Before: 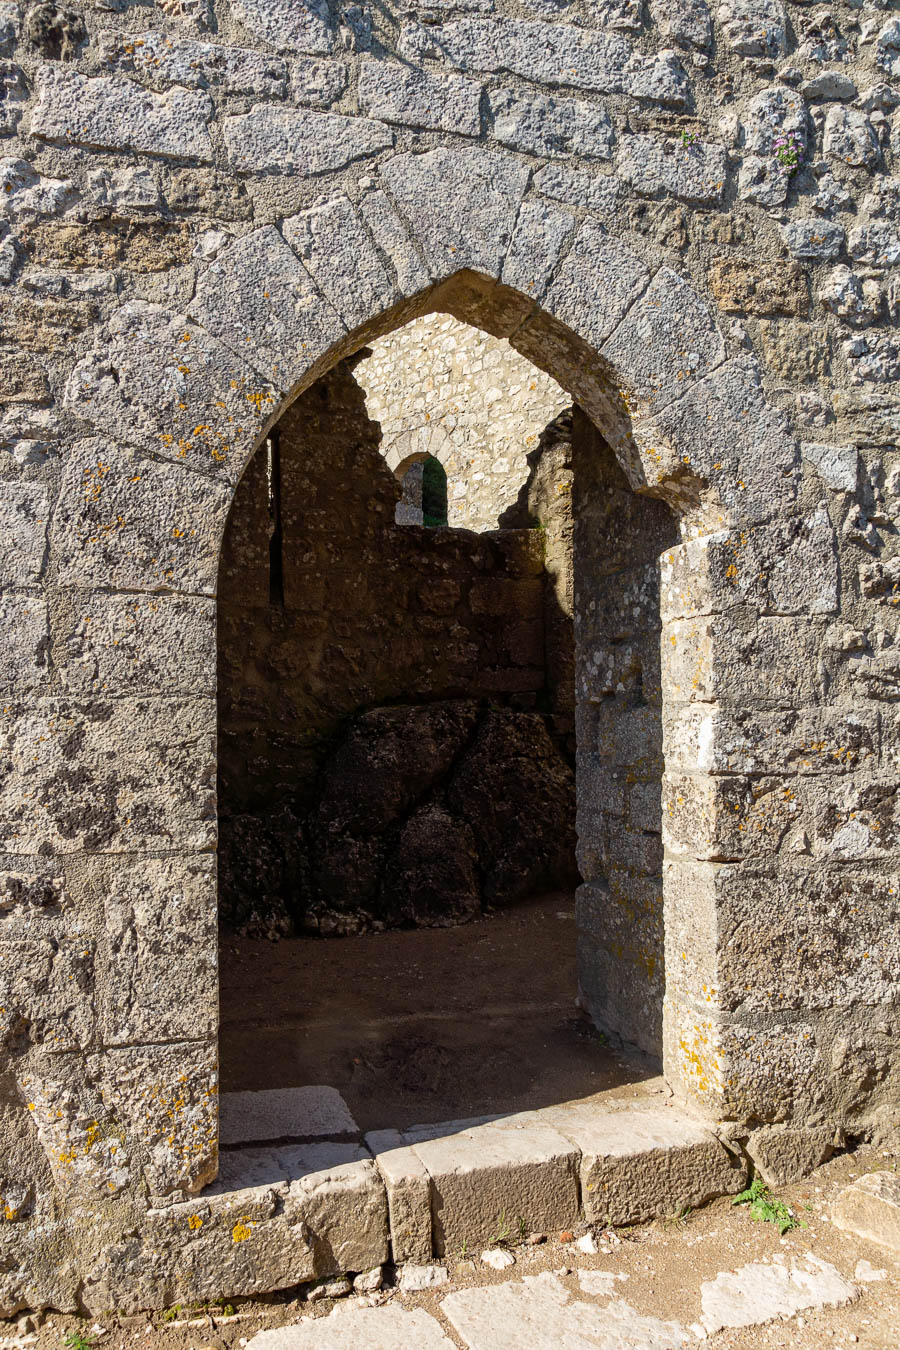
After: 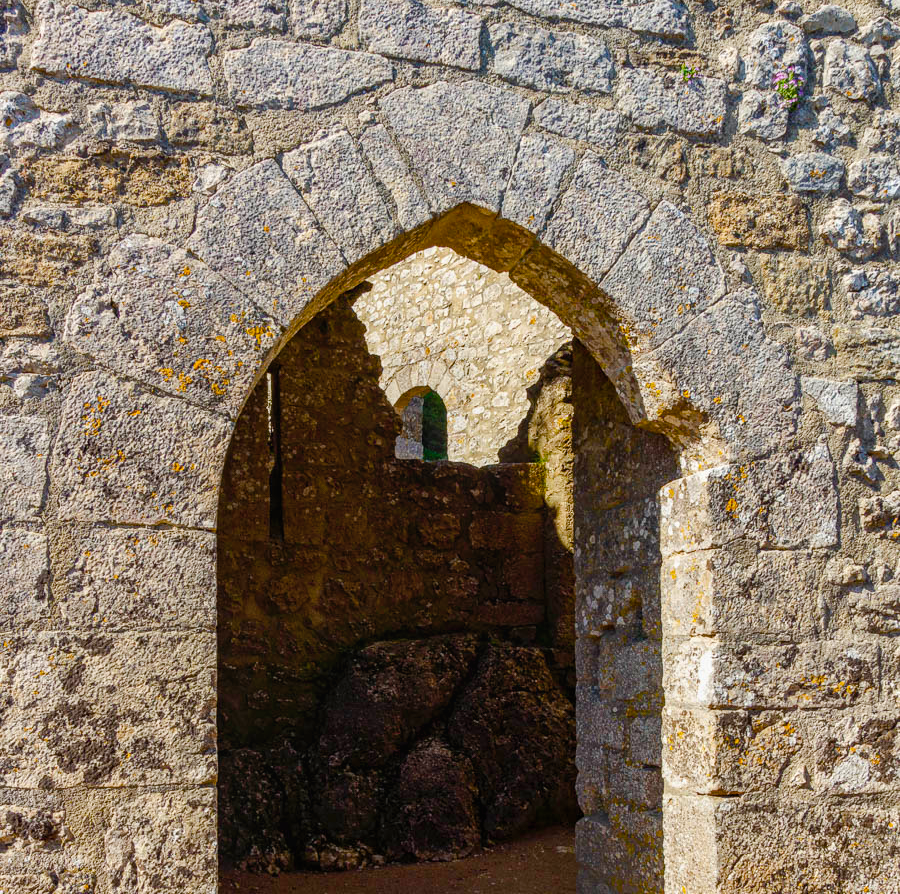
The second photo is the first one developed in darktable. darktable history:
color balance rgb: linear chroma grading › global chroma 14.987%, perceptual saturation grading › global saturation 24.117%, perceptual saturation grading › highlights -24.677%, perceptual saturation grading › mid-tones 24.51%, perceptual saturation grading › shadows 40.965%, perceptual brilliance grading › mid-tones 9.031%, perceptual brilliance grading › shadows 14.242%
local contrast: detail 114%
crop and rotate: top 4.913%, bottom 28.845%
